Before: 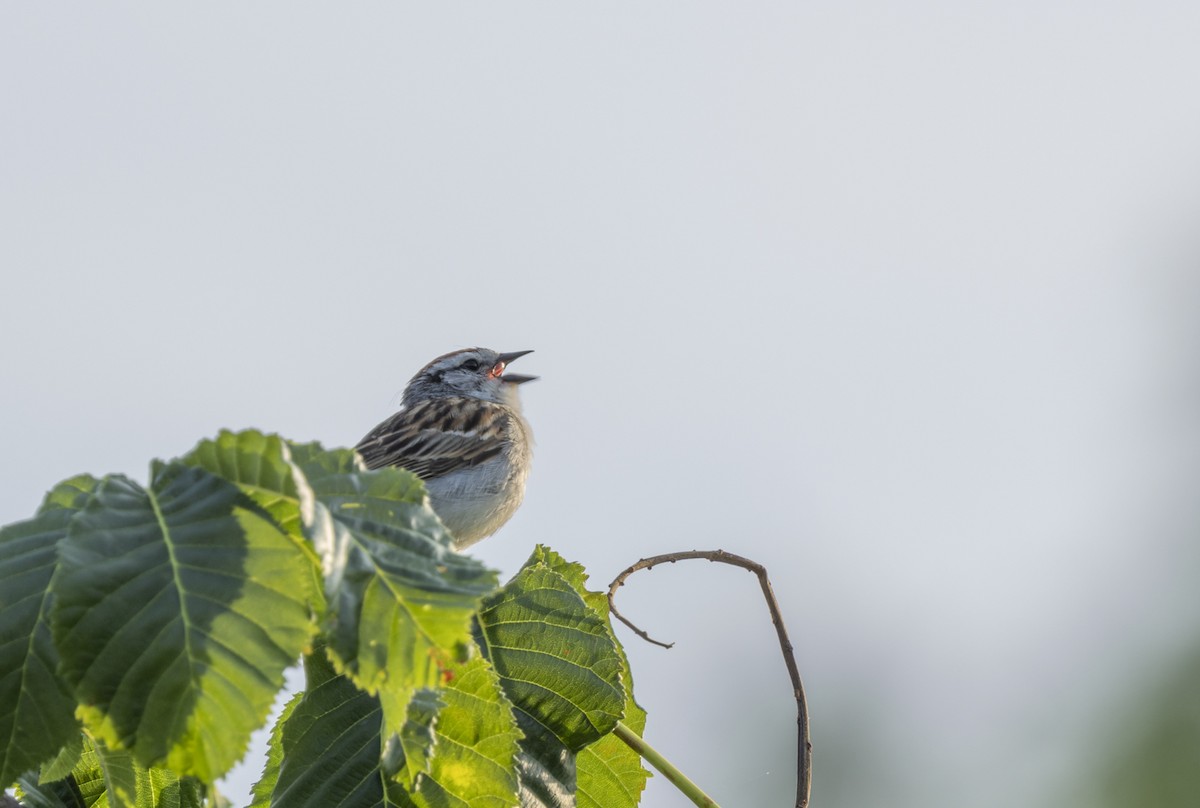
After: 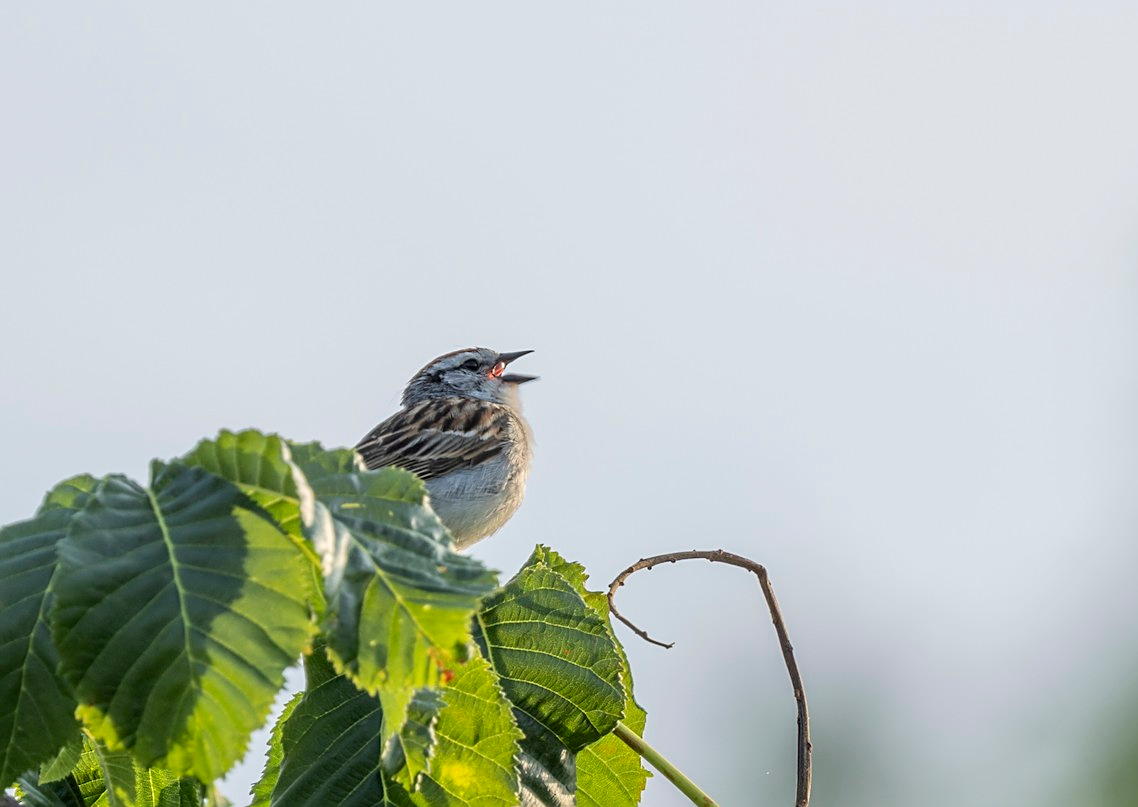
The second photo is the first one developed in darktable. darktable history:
sharpen: on, module defaults
contrast brightness saturation: contrast 0.104, brightness 0.017, saturation 0.016
crop and rotate: left 0%, right 5.113%
